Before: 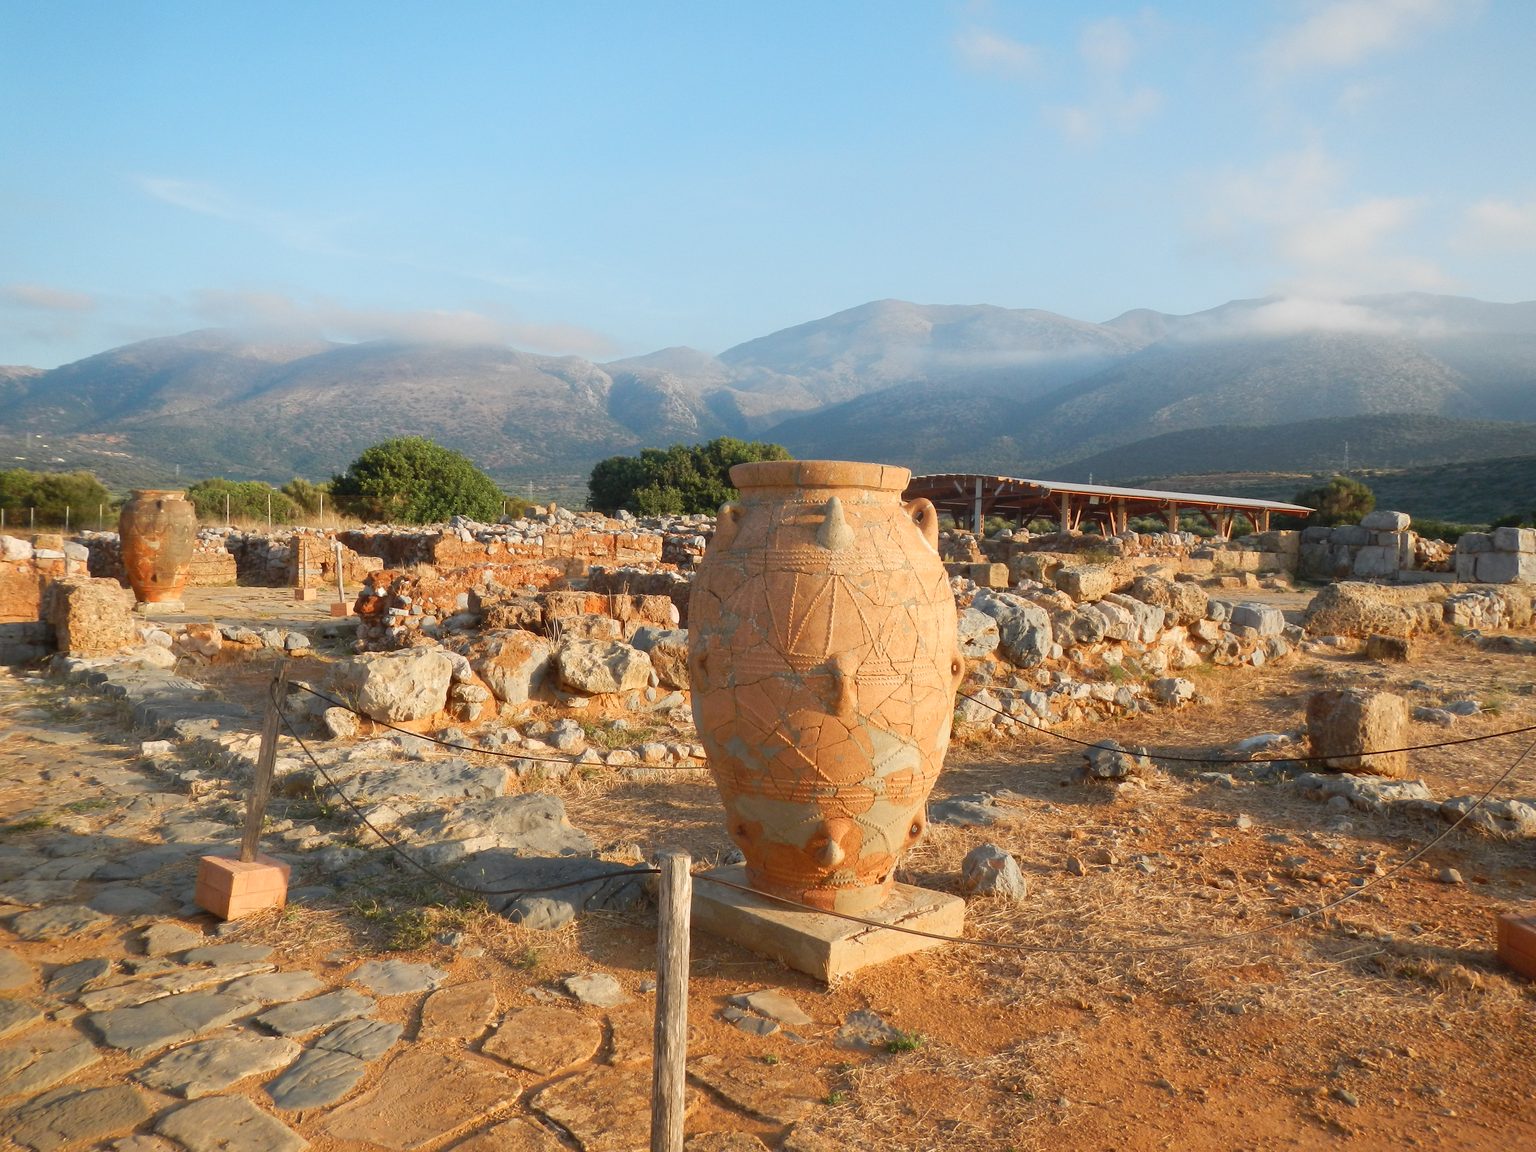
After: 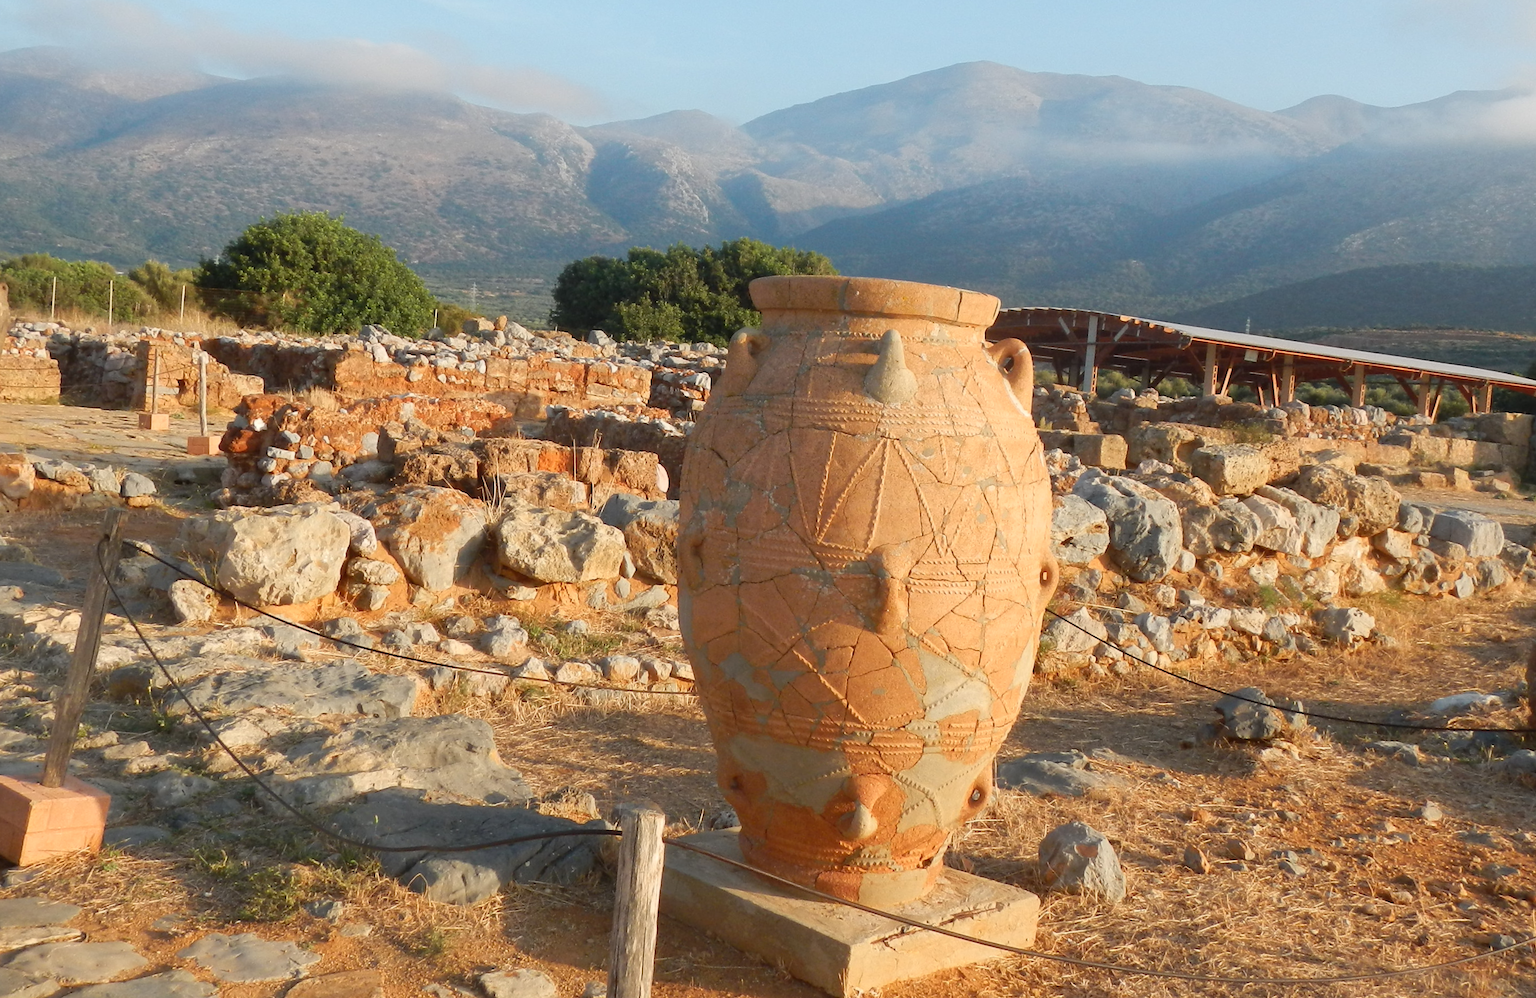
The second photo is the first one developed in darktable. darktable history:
crop and rotate: angle -3.37°, left 9.79%, top 20.73%, right 12.42%, bottom 11.82%
exposure: compensate highlight preservation false
